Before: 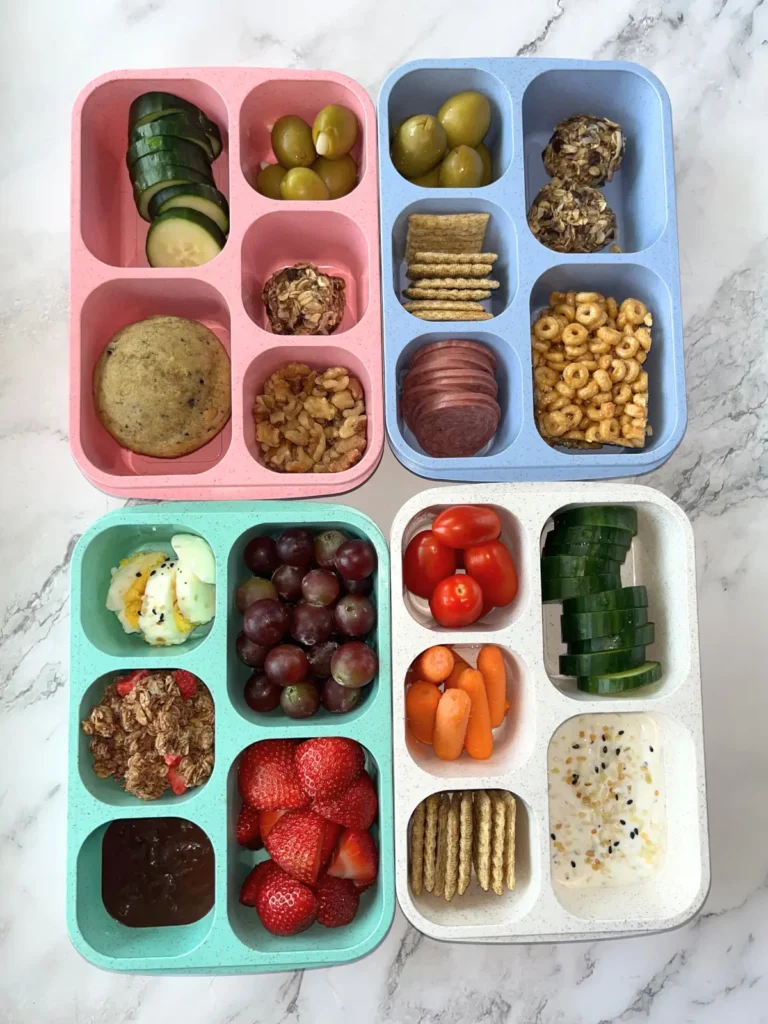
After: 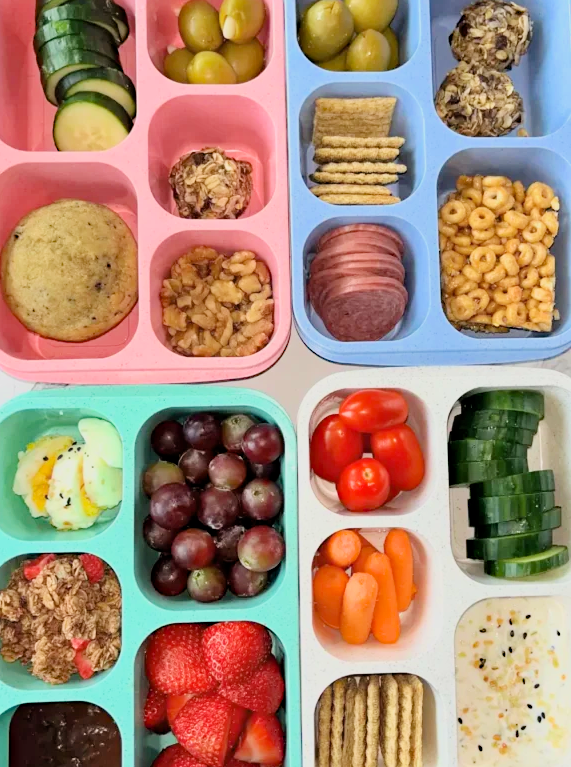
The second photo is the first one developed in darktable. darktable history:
crop and rotate: left 12.171%, top 11.36%, right 13.457%, bottom 13.674%
haze removal: compatibility mode true, adaptive false
filmic rgb: middle gray luminance 29.9%, black relative exposure -9.02 EV, white relative exposure 6.99 EV, threshold 3.05 EV, target black luminance 0%, hardness 2.94, latitude 1.14%, contrast 0.96, highlights saturation mix 4.33%, shadows ↔ highlights balance 12.47%, color science v6 (2022), enable highlight reconstruction true
exposure: black level correction 0, exposure 1.188 EV, compensate highlight preservation false
